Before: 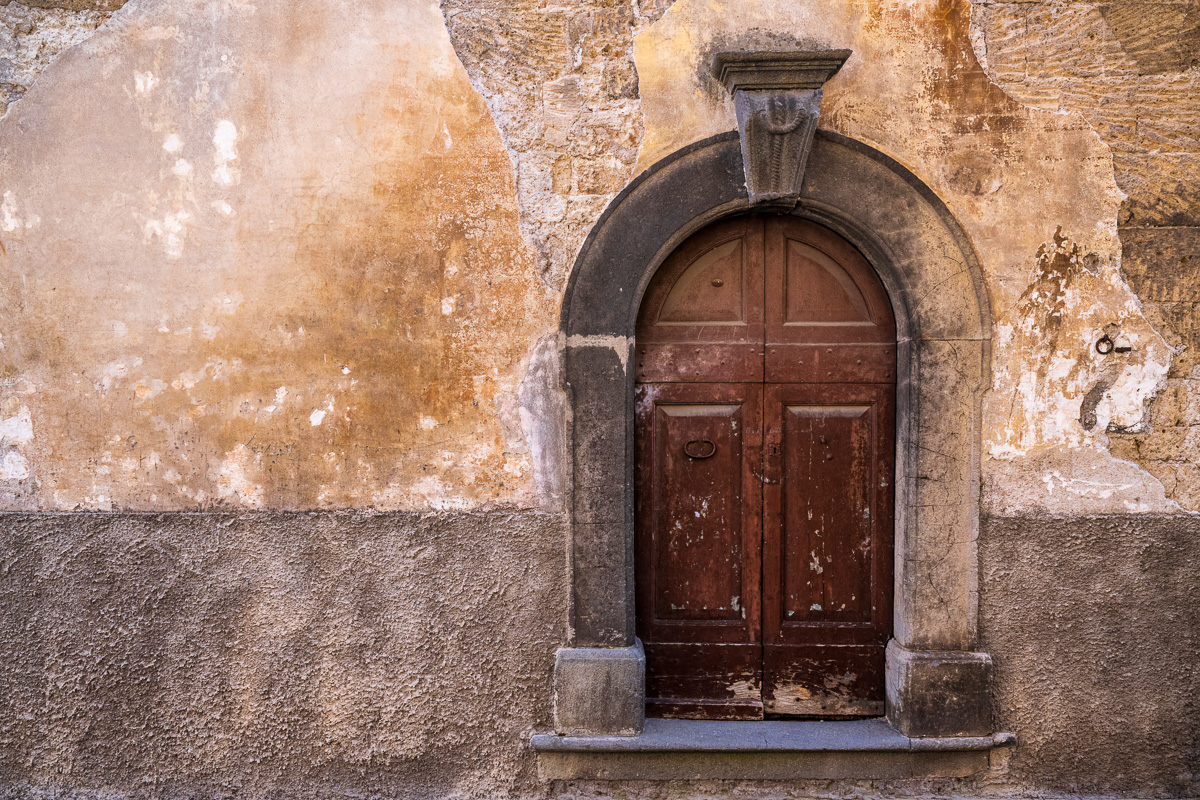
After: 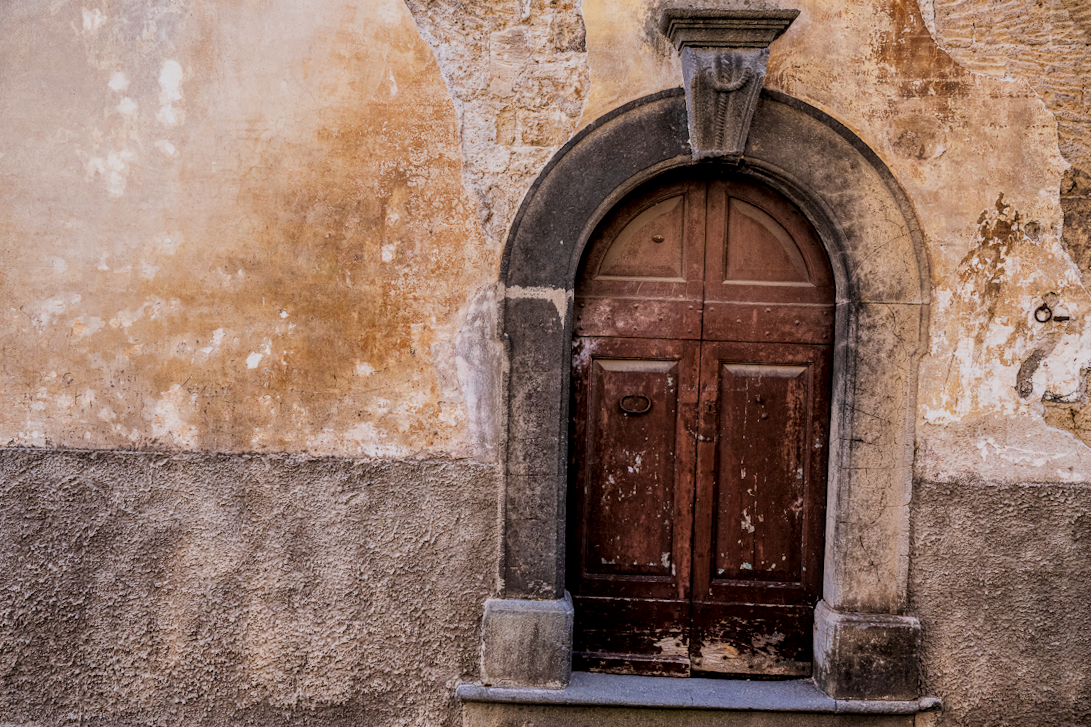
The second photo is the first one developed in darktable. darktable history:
local contrast: on, module defaults
filmic rgb: black relative exposure -7.65 EV, white relative exposure 4.56 EV, hardness 3.61
crop and rotate: angle -1.86°, left 3.157%, top 3.891%, right 1.518%, bottom 0.761%
